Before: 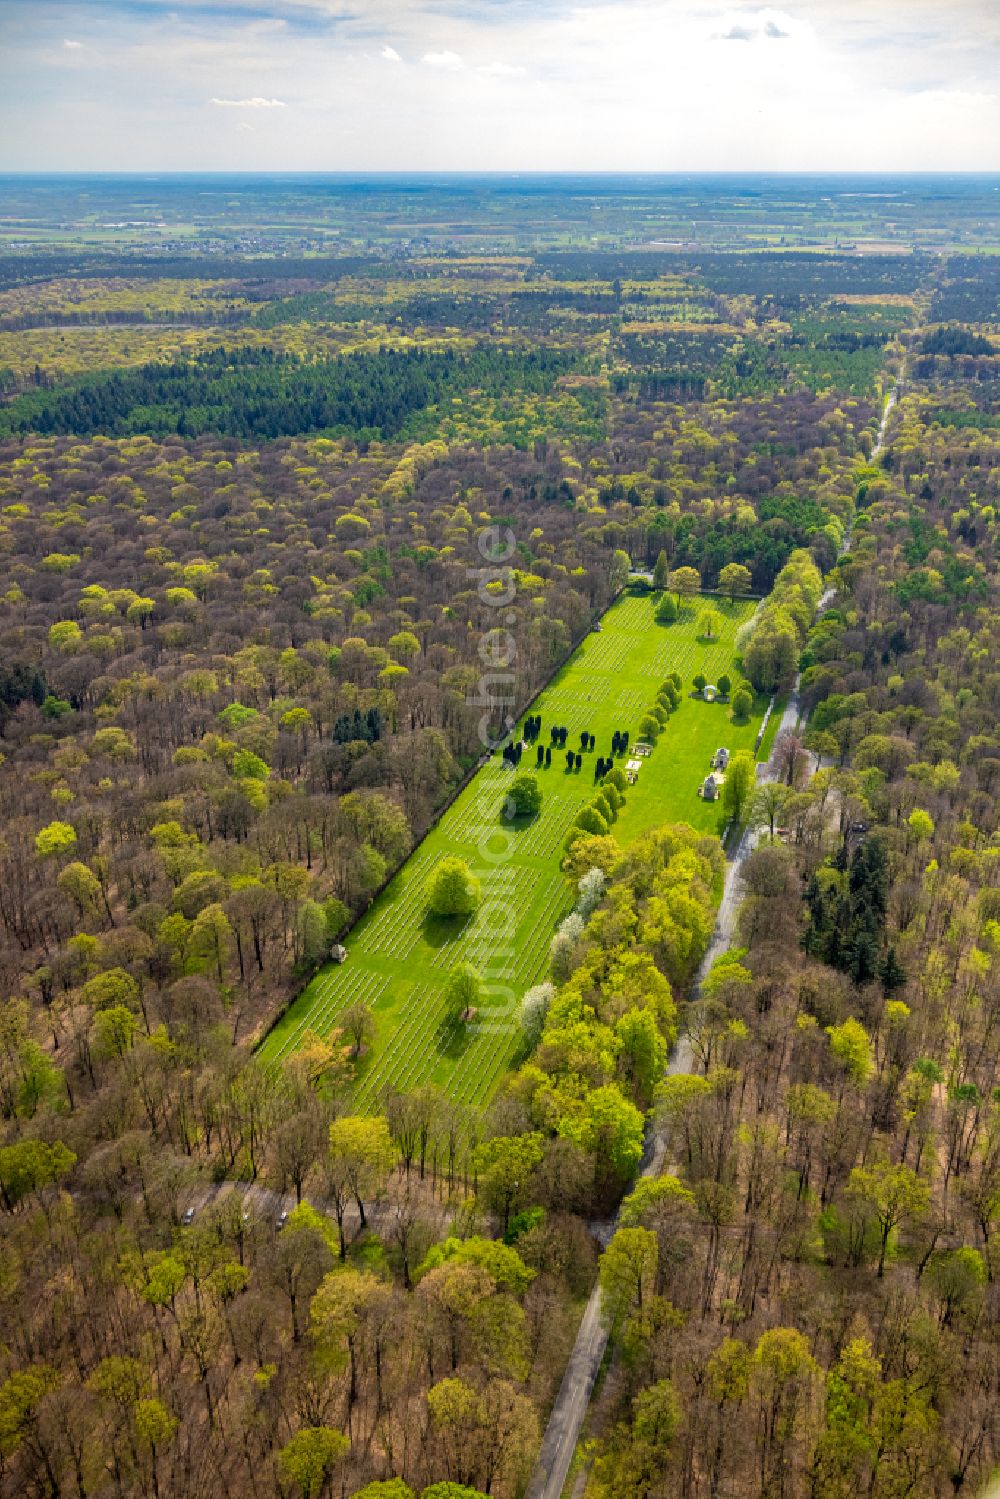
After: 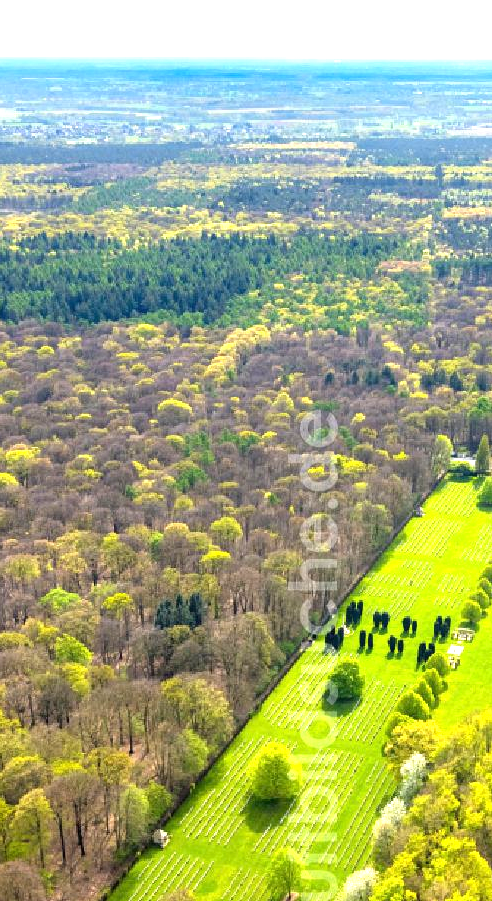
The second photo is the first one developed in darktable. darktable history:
exposure: black level correction 0, exposure 1.2 EV, compensate exposure bias true, compensate highlight preservation false
crop: left 17.835%, top 7.675%, right 32.881%, bottom 32.213%
